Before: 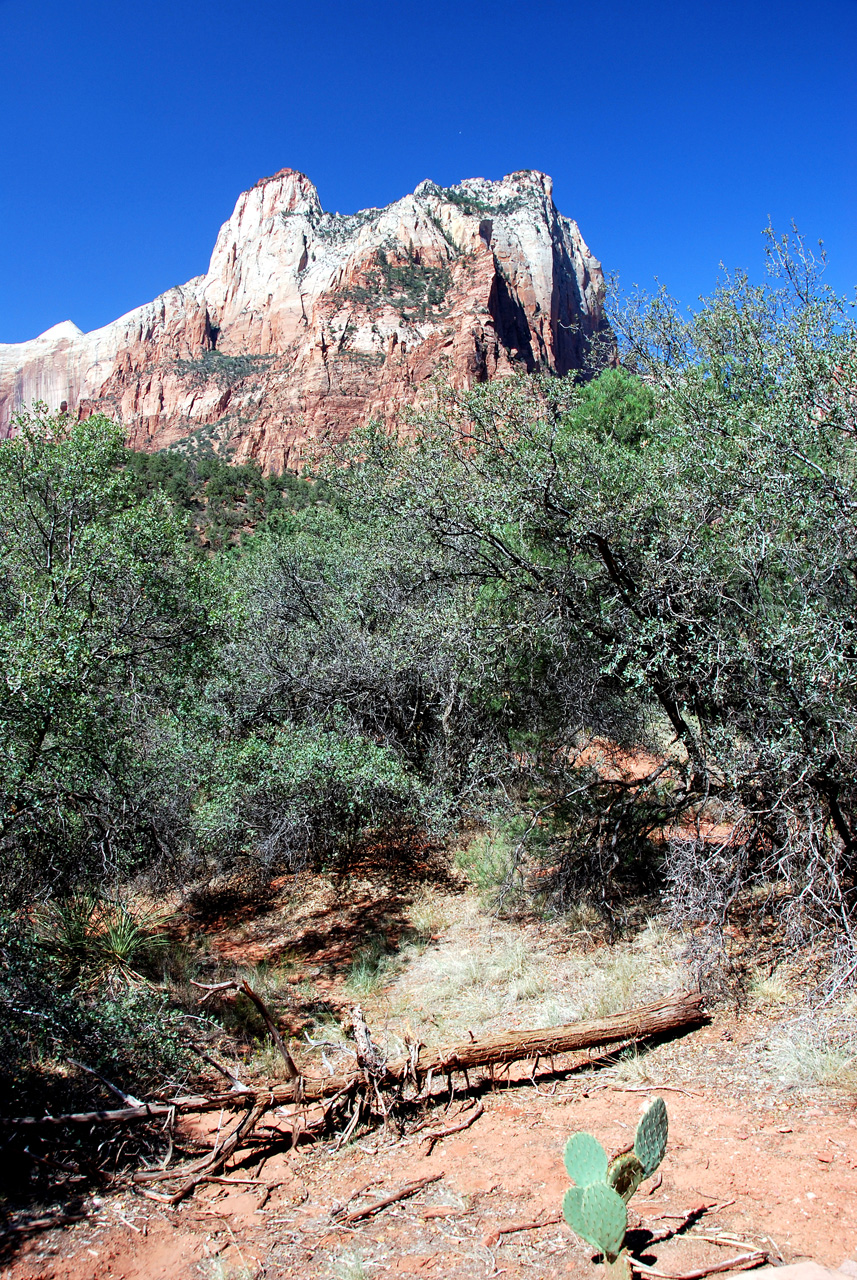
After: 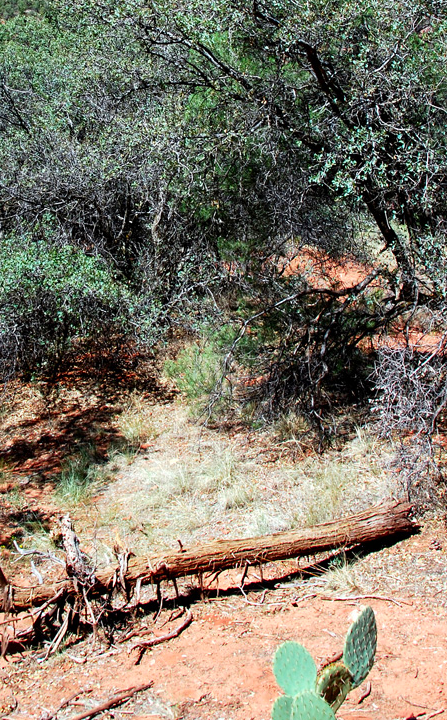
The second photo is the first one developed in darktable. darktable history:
contrast brightness saturation: saturation 0.181
crop: left 34.06%, top 38.404%, right 13.683%, bottom 5.326%
